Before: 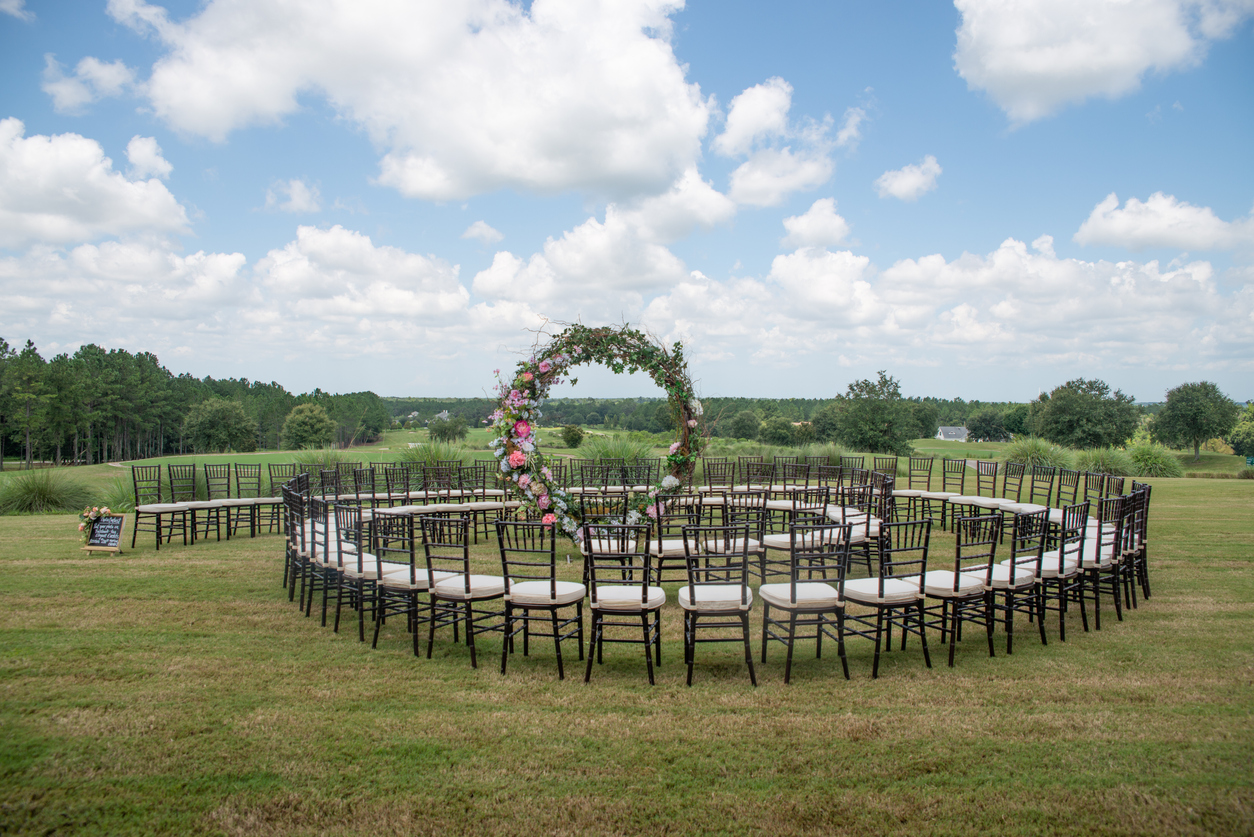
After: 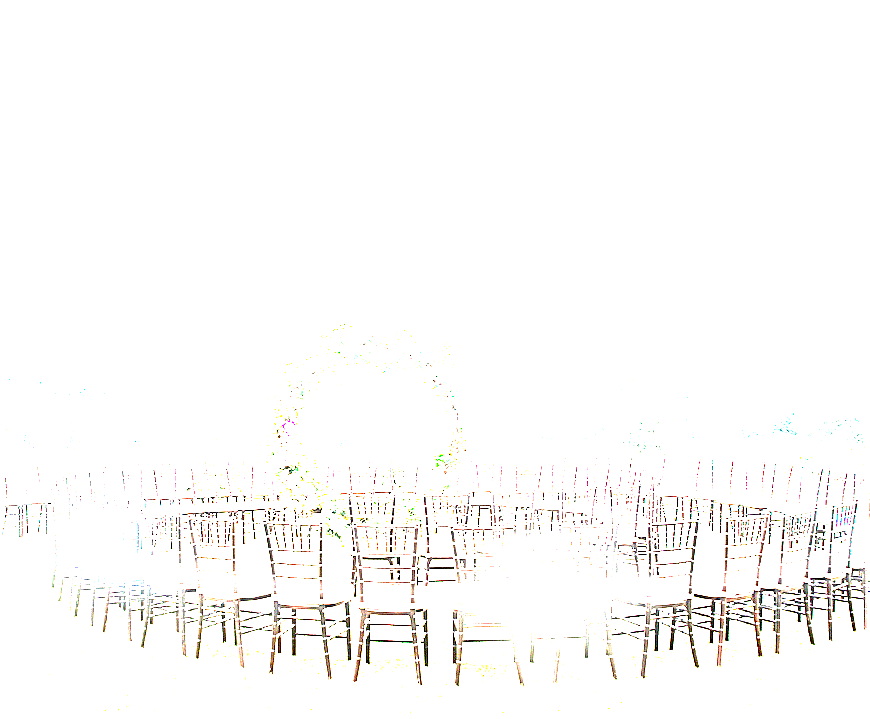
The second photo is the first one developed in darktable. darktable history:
exposure: exposure 7.965 EV, compensate exposure bias true, compensate highlight preservation false
sharpen: on, module defaults
crop: left 18.511%, right 12.076%, bottom 14.032%
